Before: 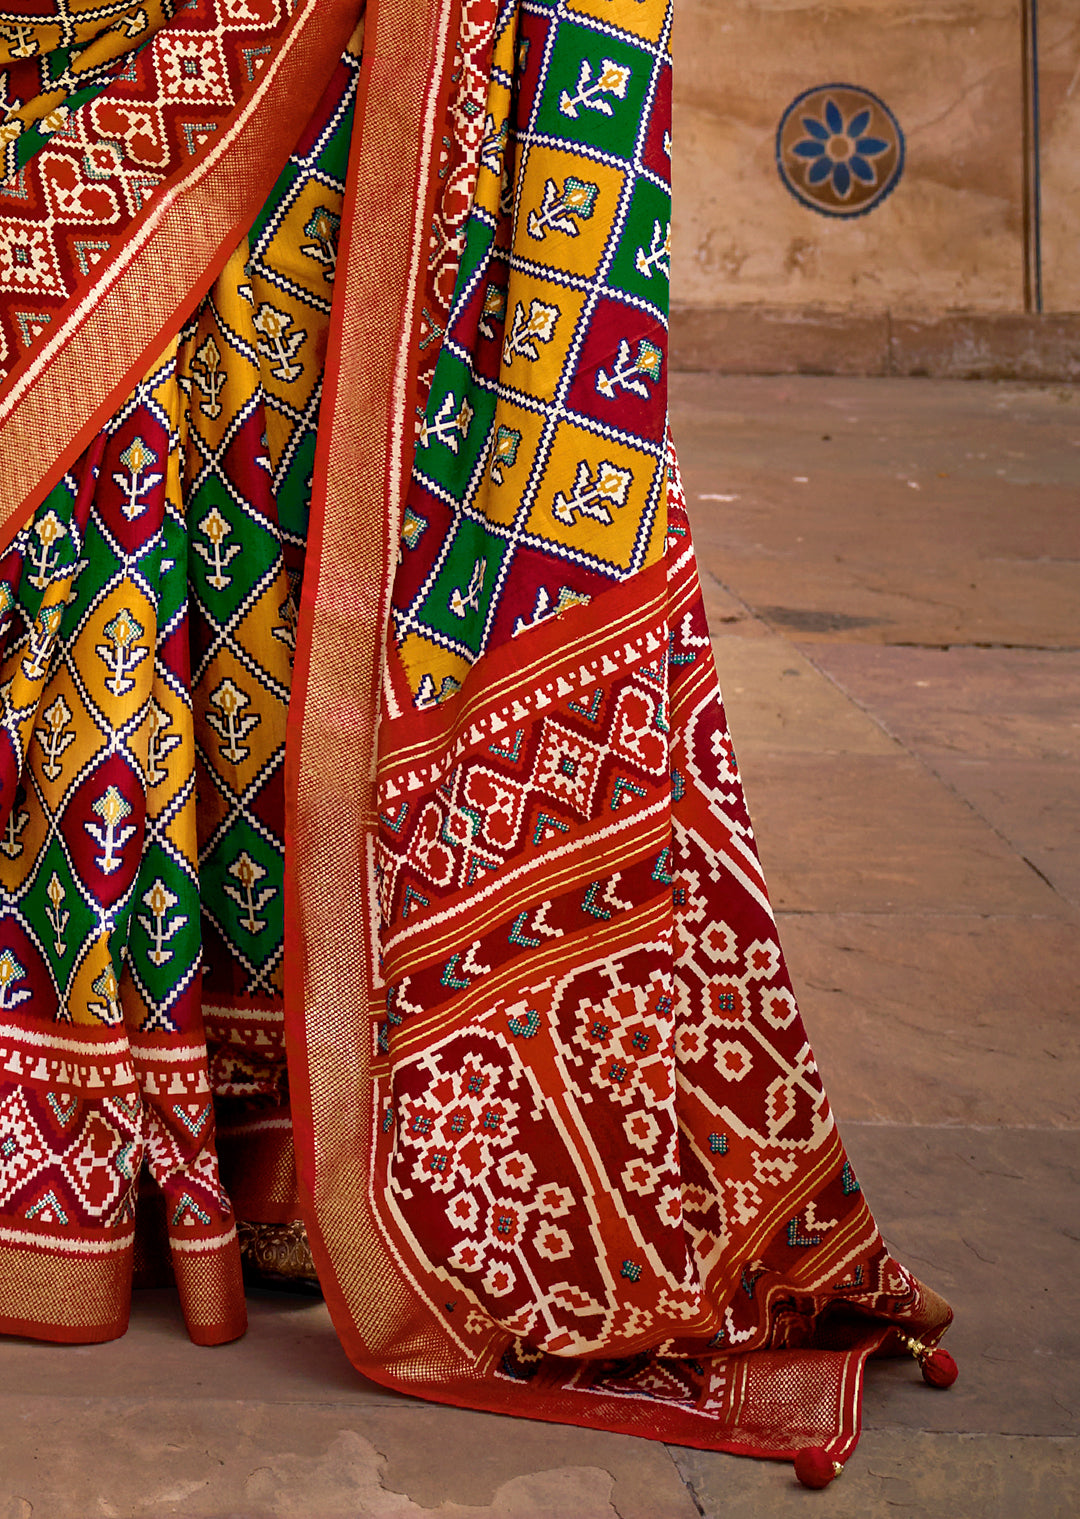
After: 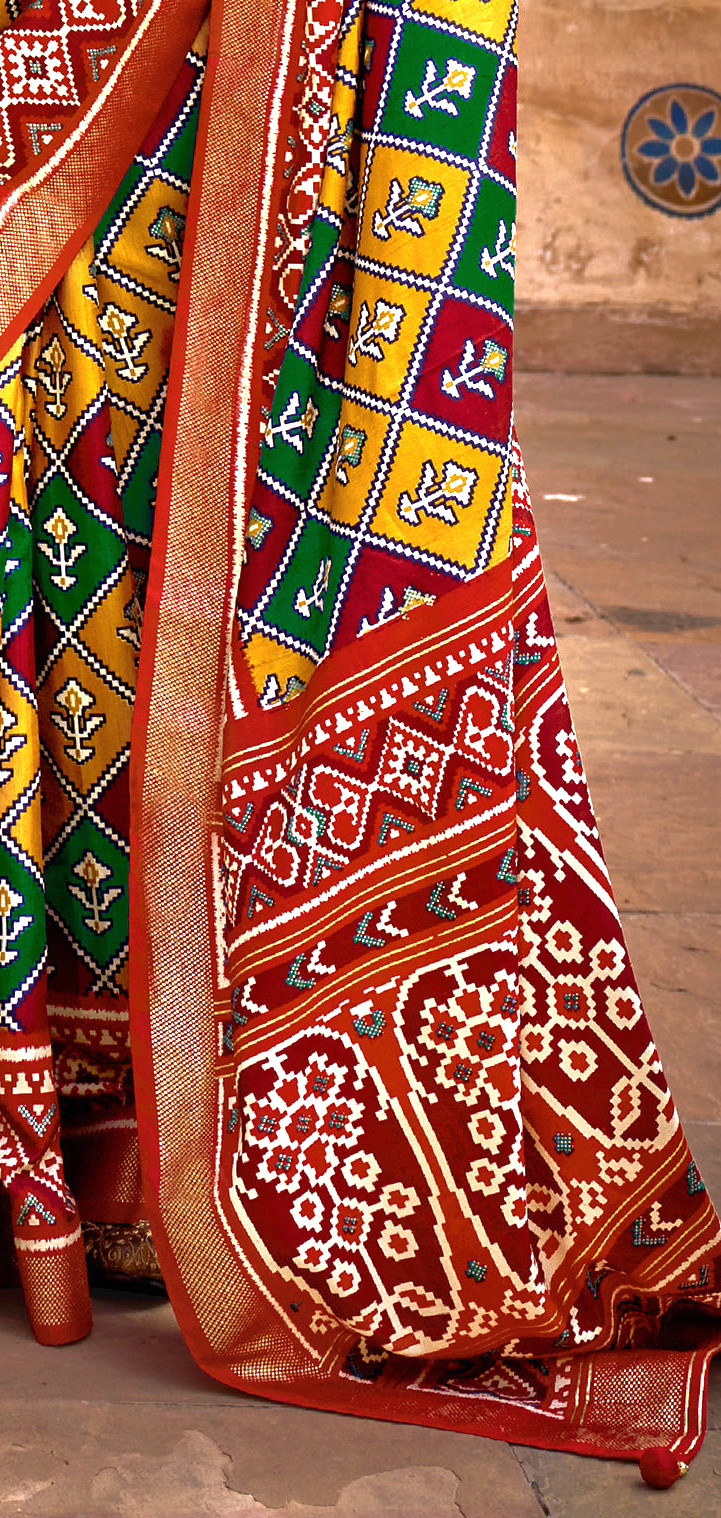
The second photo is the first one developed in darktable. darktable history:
exposure: black level correction 0, exposure 1 EV, compensate exposure bias true, compensate highlight preservation false
base curve: curves: ch0 [(0, 0) (0.595, 0.418) (1, 1)]
crop and rotate: left 14.414%, right 18.743%
